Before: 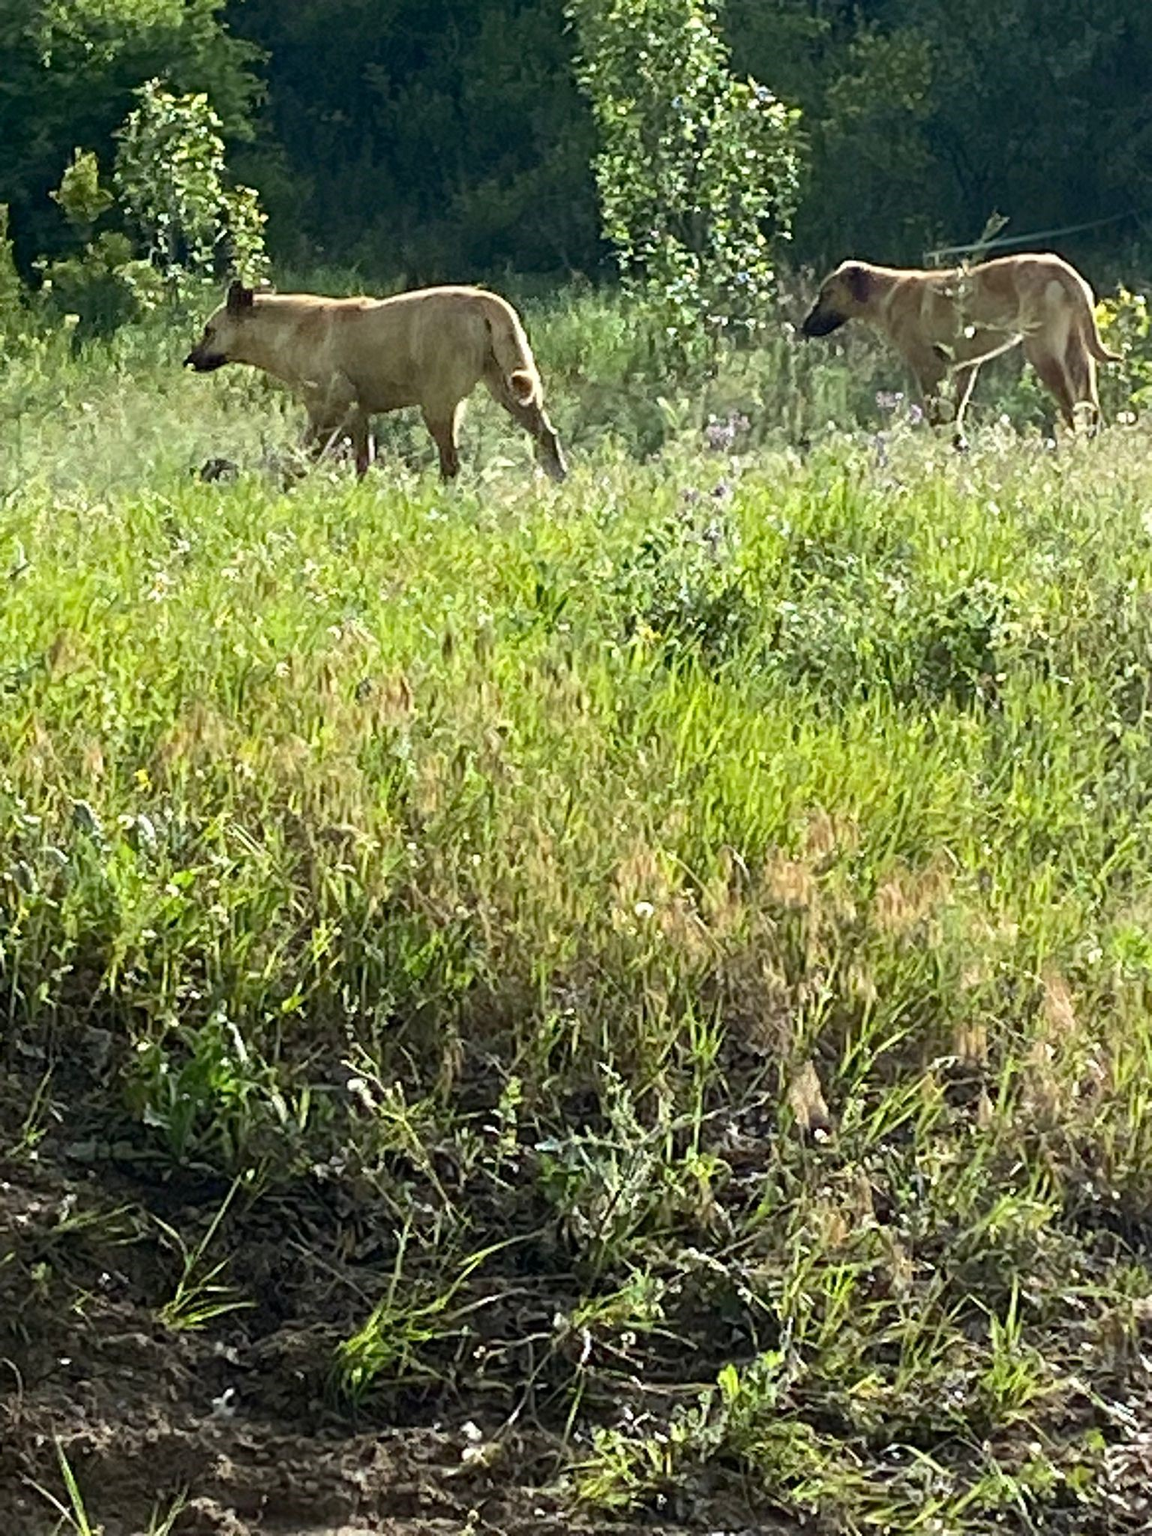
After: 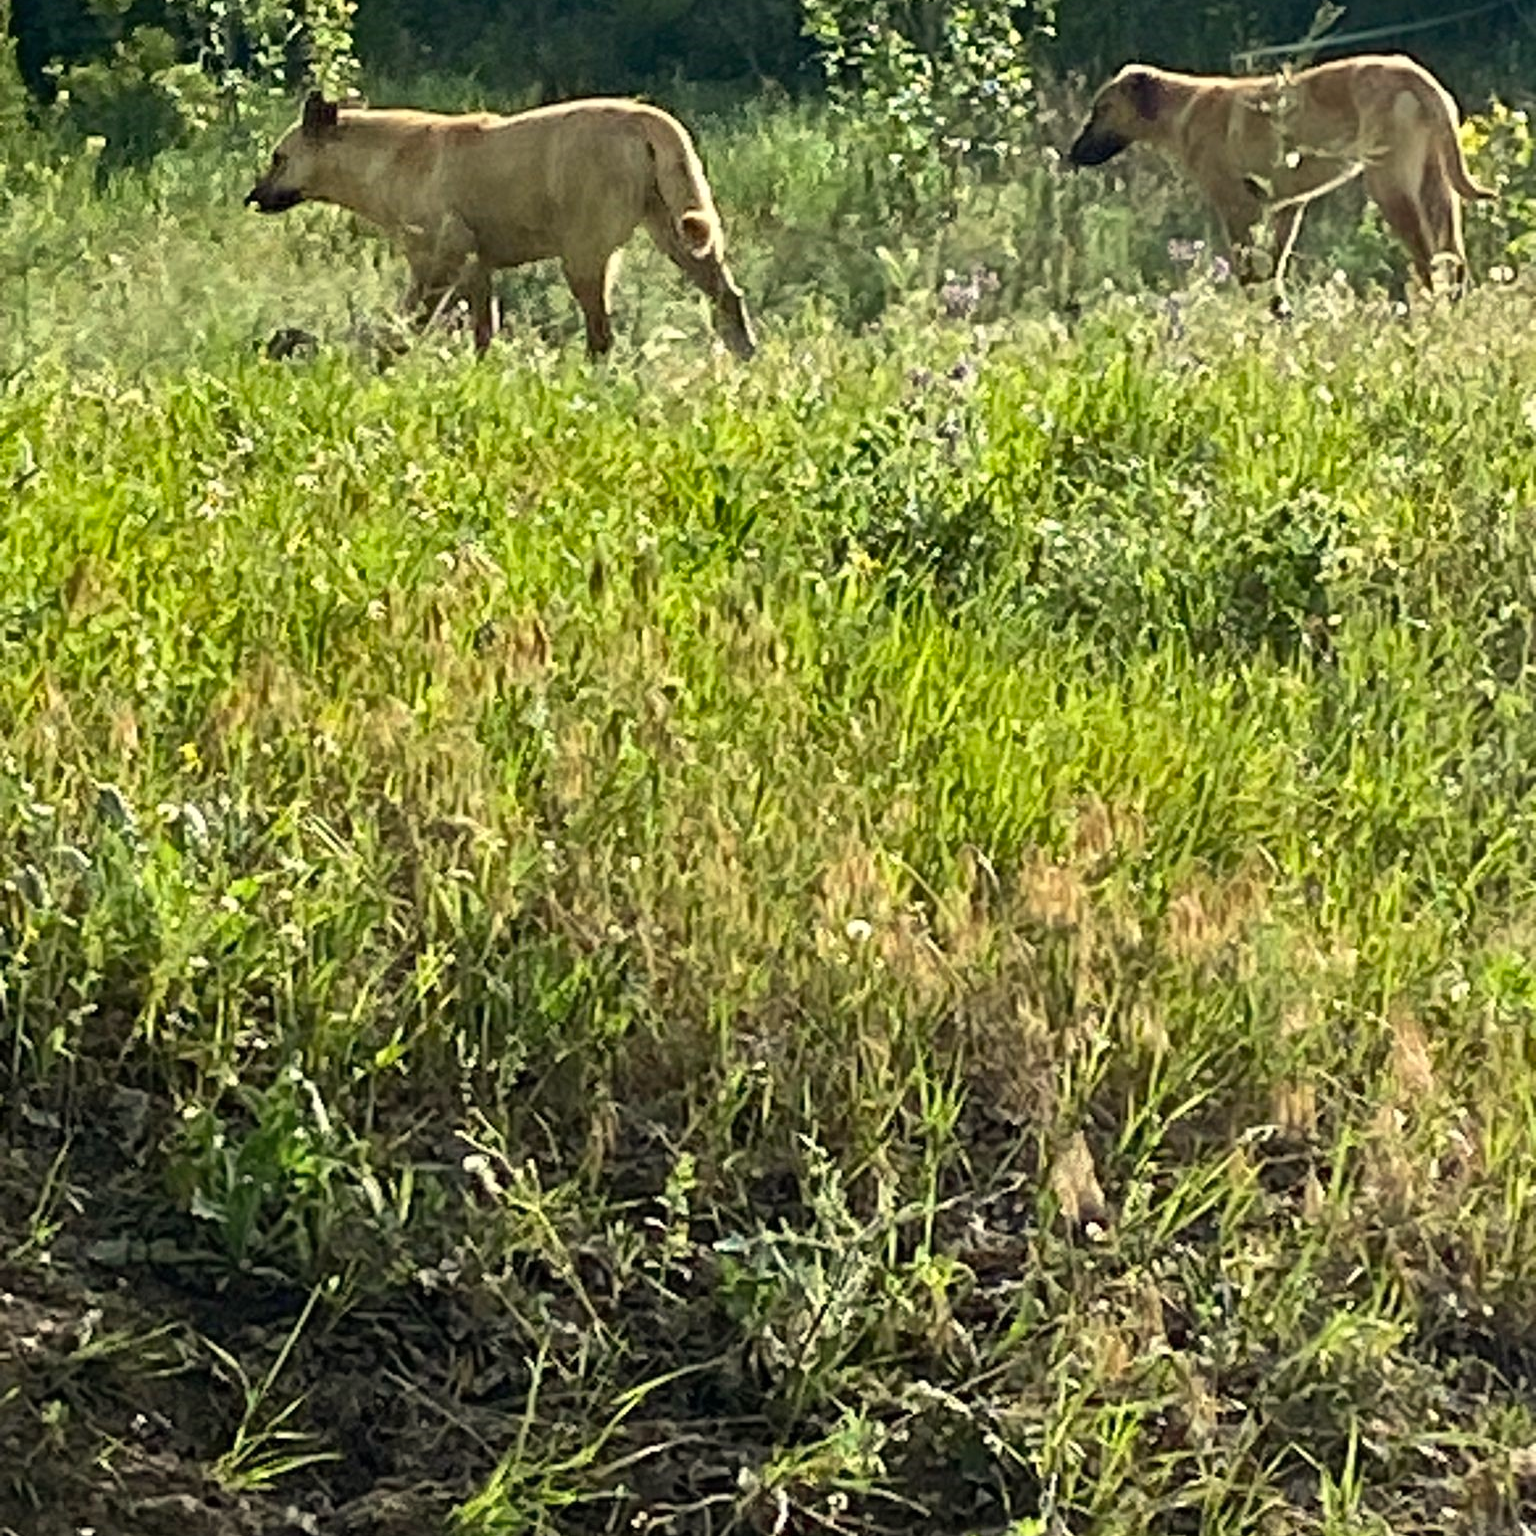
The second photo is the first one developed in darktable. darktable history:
shadows and highlights: shadows 30.63, highlights -63.22, shadows color adjustment 98%, highlights color adjustment 58.61%, soften with gaussian
white balance: red 1.029, blue 0.92
crop: top 13.819%, bottom 11.169%
